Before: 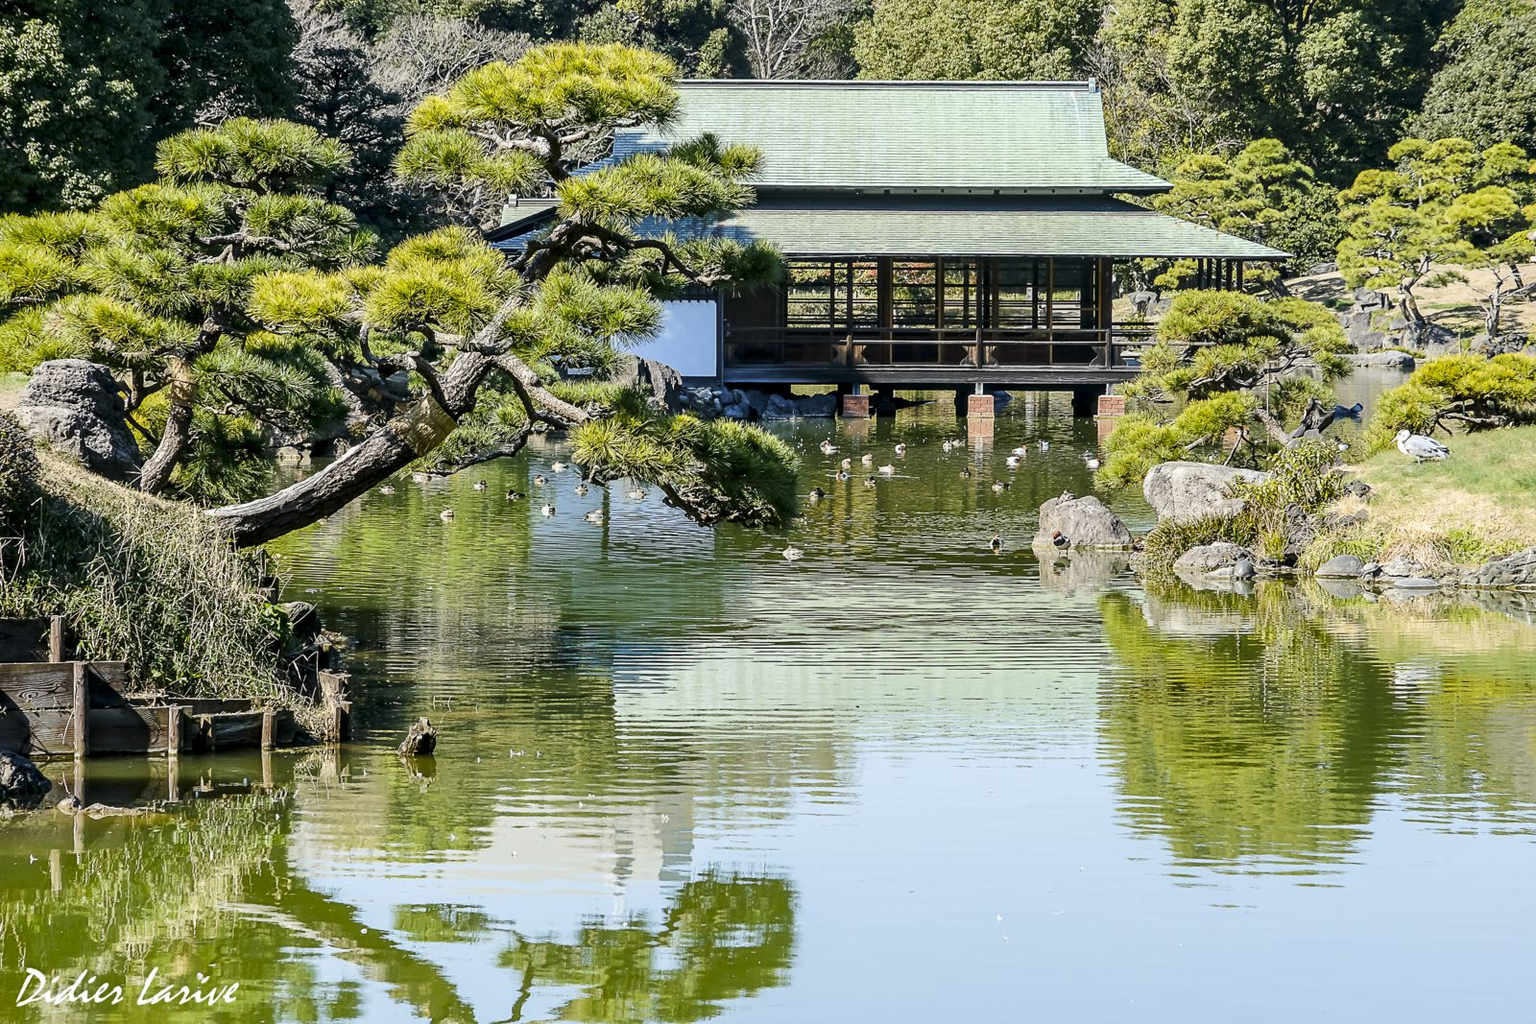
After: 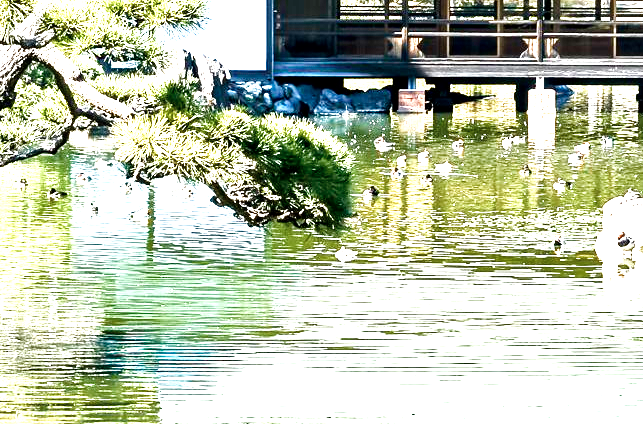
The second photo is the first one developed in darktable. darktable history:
levels: black 0.083%, levels [0, 0.374, 0.749]
tone equalizer: on, module defaults
local contrast: mode bilateral grid, contrast 19, coarseness 49, detail 120%, midtone range 0.2
crop: left 30.022%, top 30.262%, right 29.736%, bottom 29.98%
color balance rgb: perceptual saturation grading › global saturation 20%, perceptual saturation grading › highlights -48.991%, perceptual saturation grading › shadows 24.116%, global vibrance 30.486%
exposure: black level correction 0, exposure 1.106 EV, compensate highlight preservation false
base curve: curves: ch0 [(0, 0) (0.262, 0.32) (0.722, 0.705) (1, 1)], preserve colors none
contrast brightness saturation: contrast 0.1, saturation -0.352
